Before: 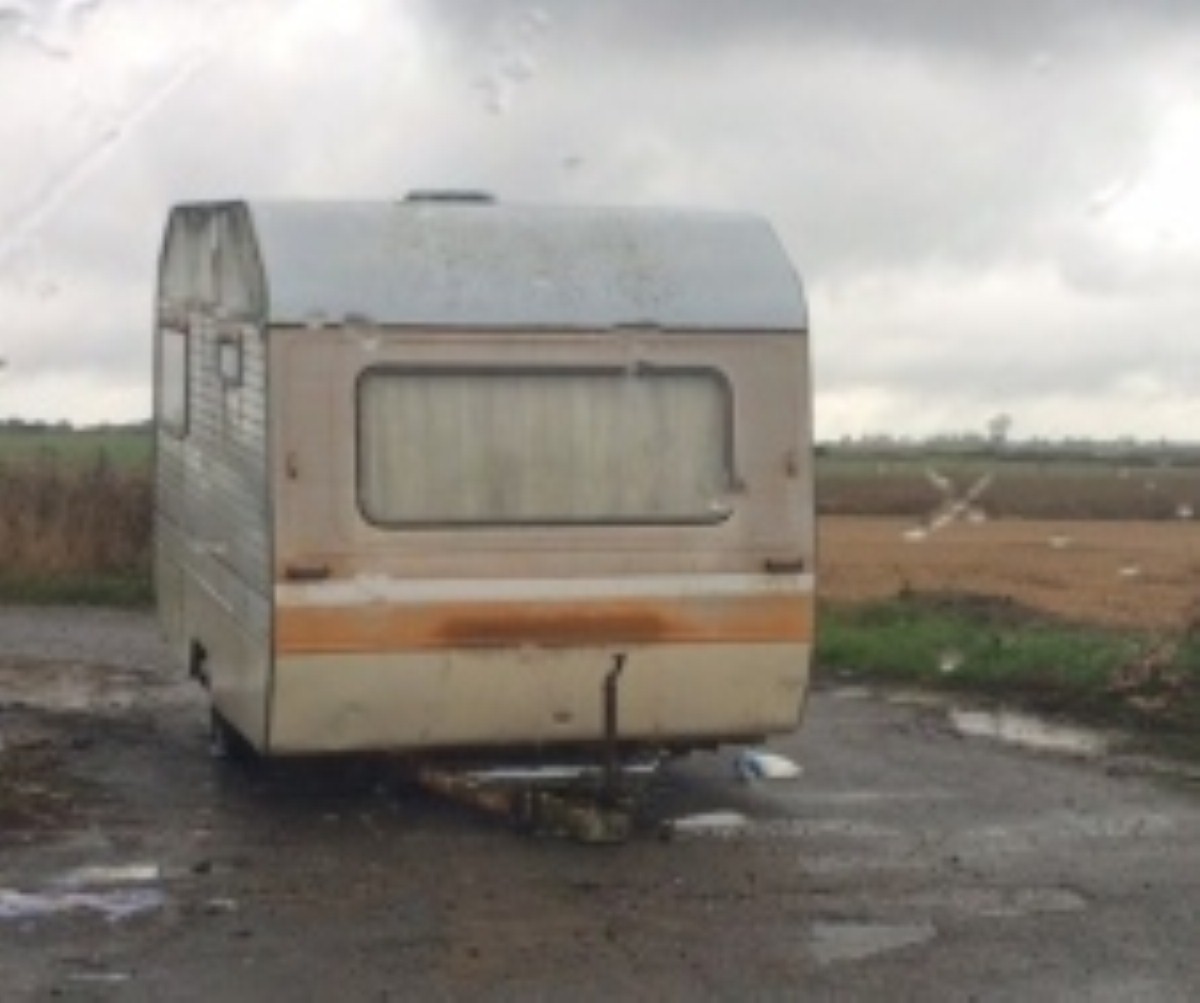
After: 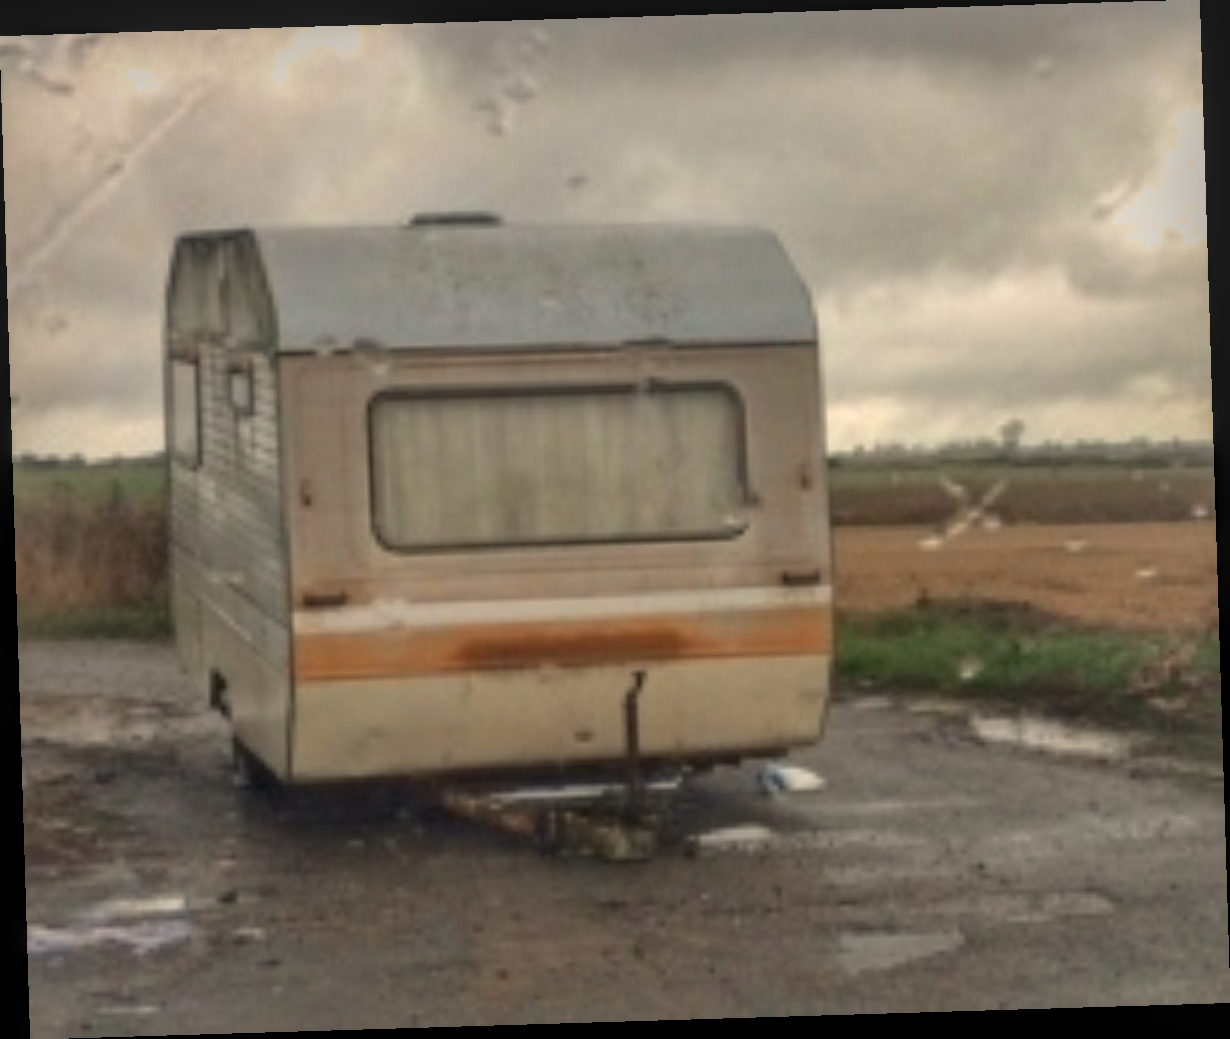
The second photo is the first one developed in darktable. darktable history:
shadows and highlights: on, module defaults
white balance: red 1.045, blue 0.932
local contrast: highlights 0%, shadows 0%, detail 133%
rotate and perspective: rotation -1.75°, automatic cropping off
